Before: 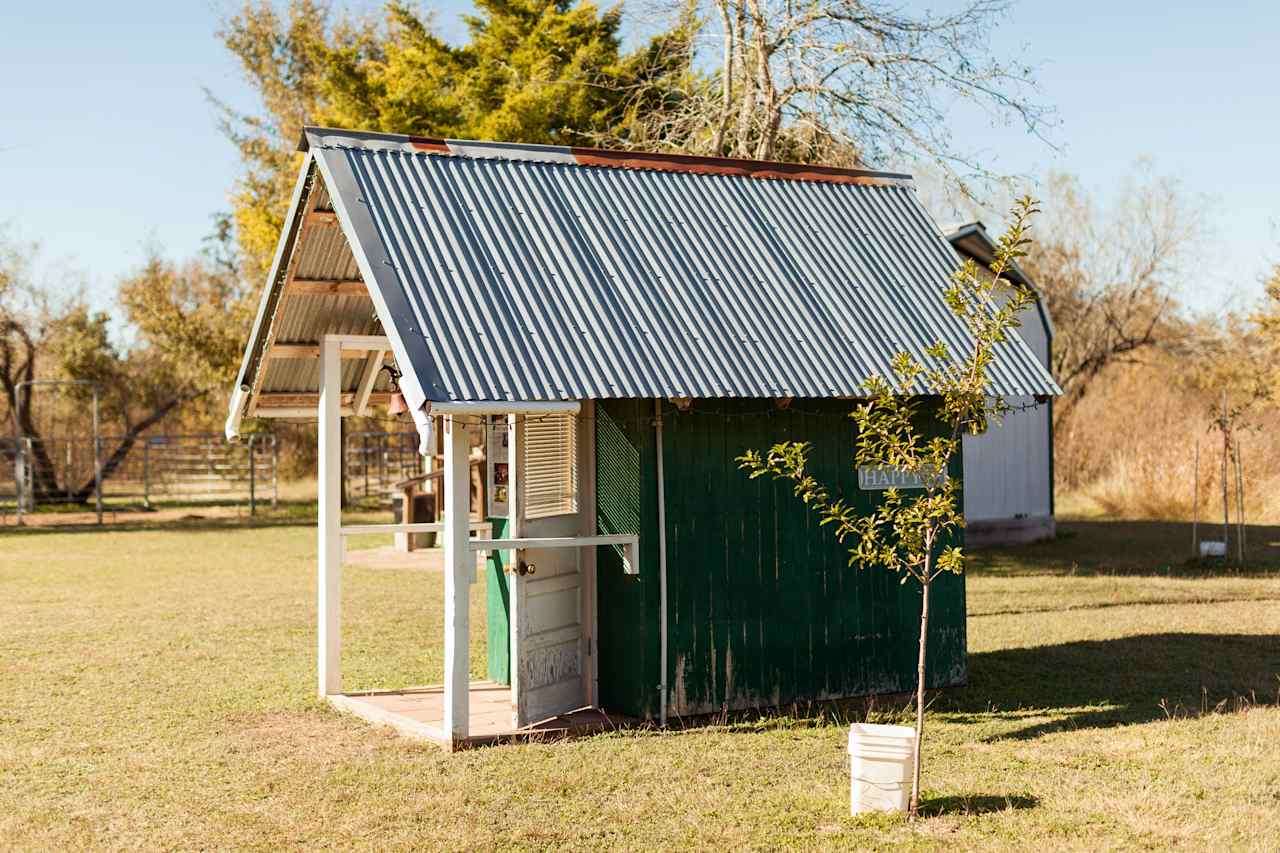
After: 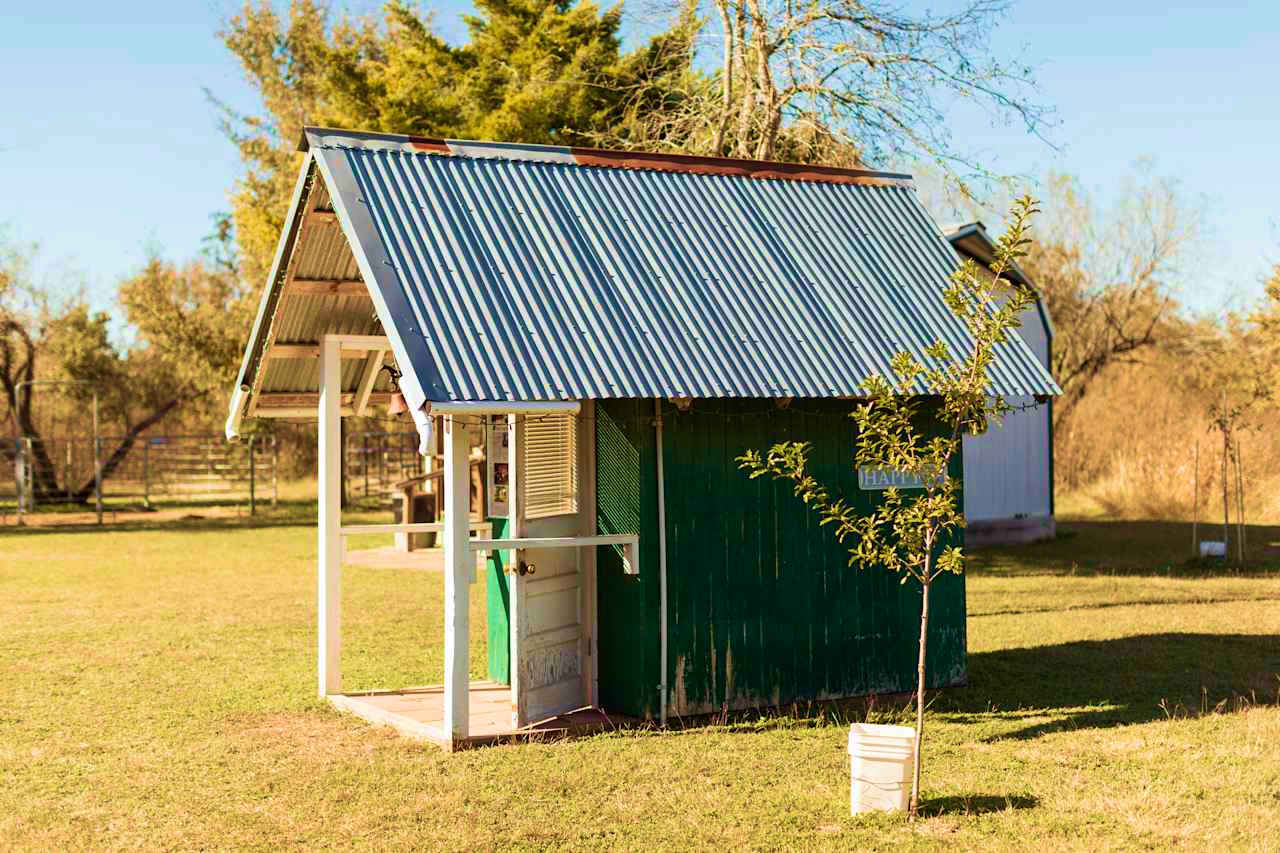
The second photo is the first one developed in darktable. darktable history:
velvia: strength 75%
